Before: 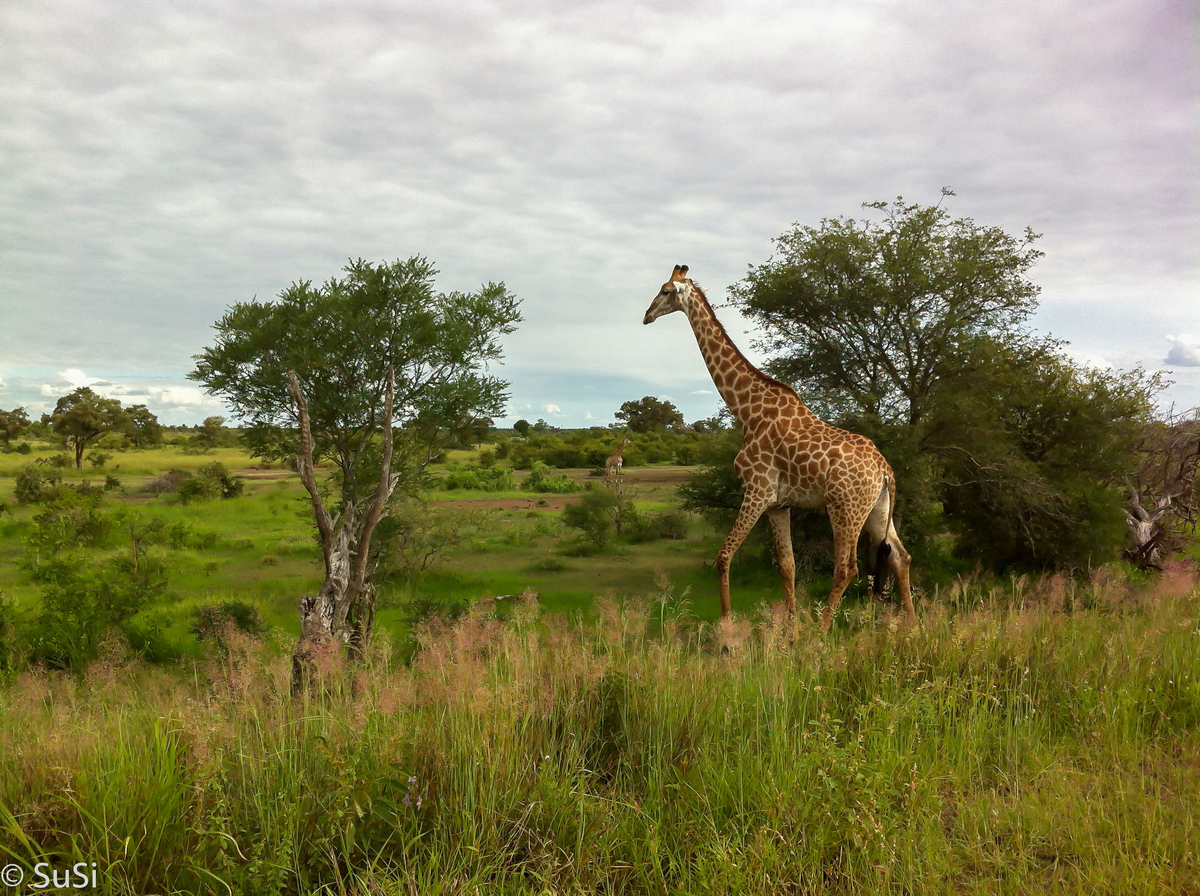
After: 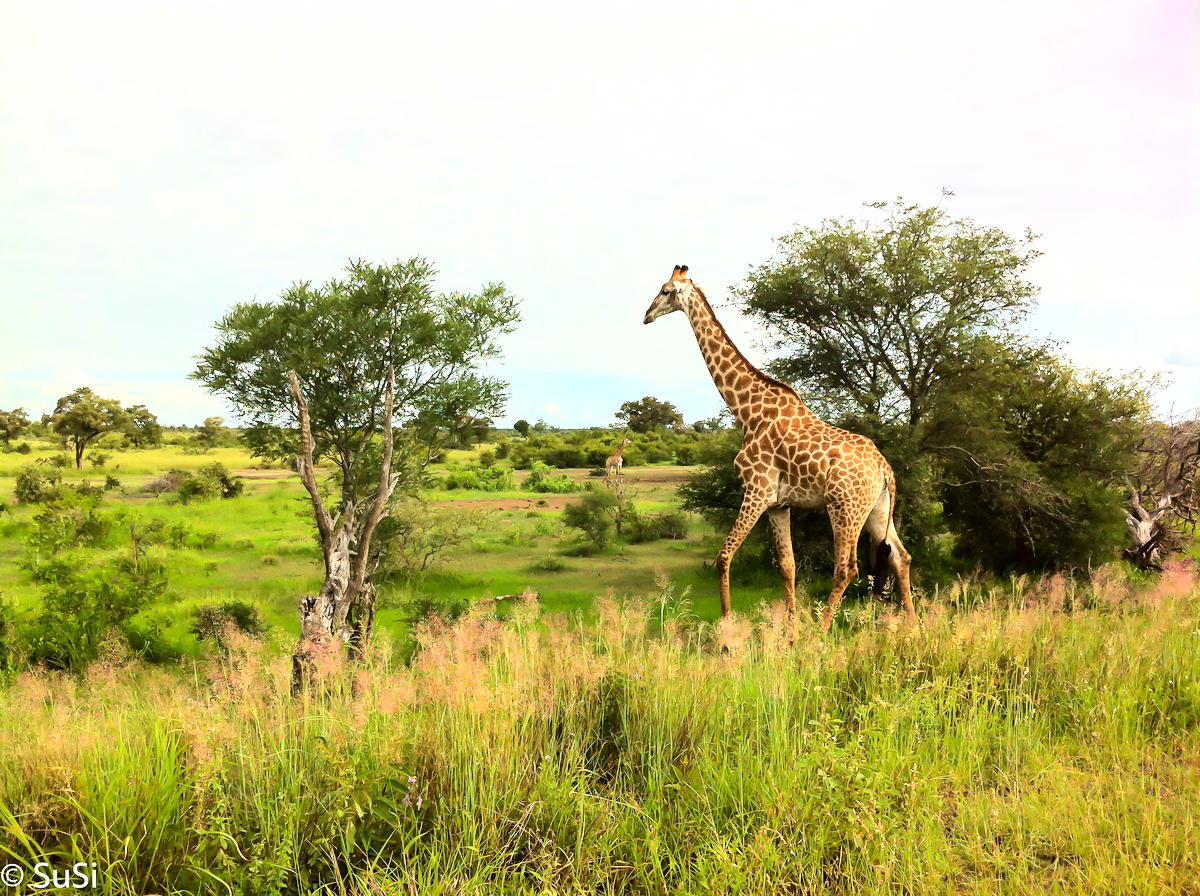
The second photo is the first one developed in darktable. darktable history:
exposure: exposure 0.203 EV, compensate highlight preservation false
base curve: curves: ch0 [(0, 0.003) (0.001, 0.002) (0.006, 0.004) (0.02, 0.022) (0.048, 0.086) (0.094, 0.234) (0.162, 0.431) (0.258, 0.629) (0.385, 0.8) (0.548, 0.918) (0.751, 0.988) (1, 1)]
